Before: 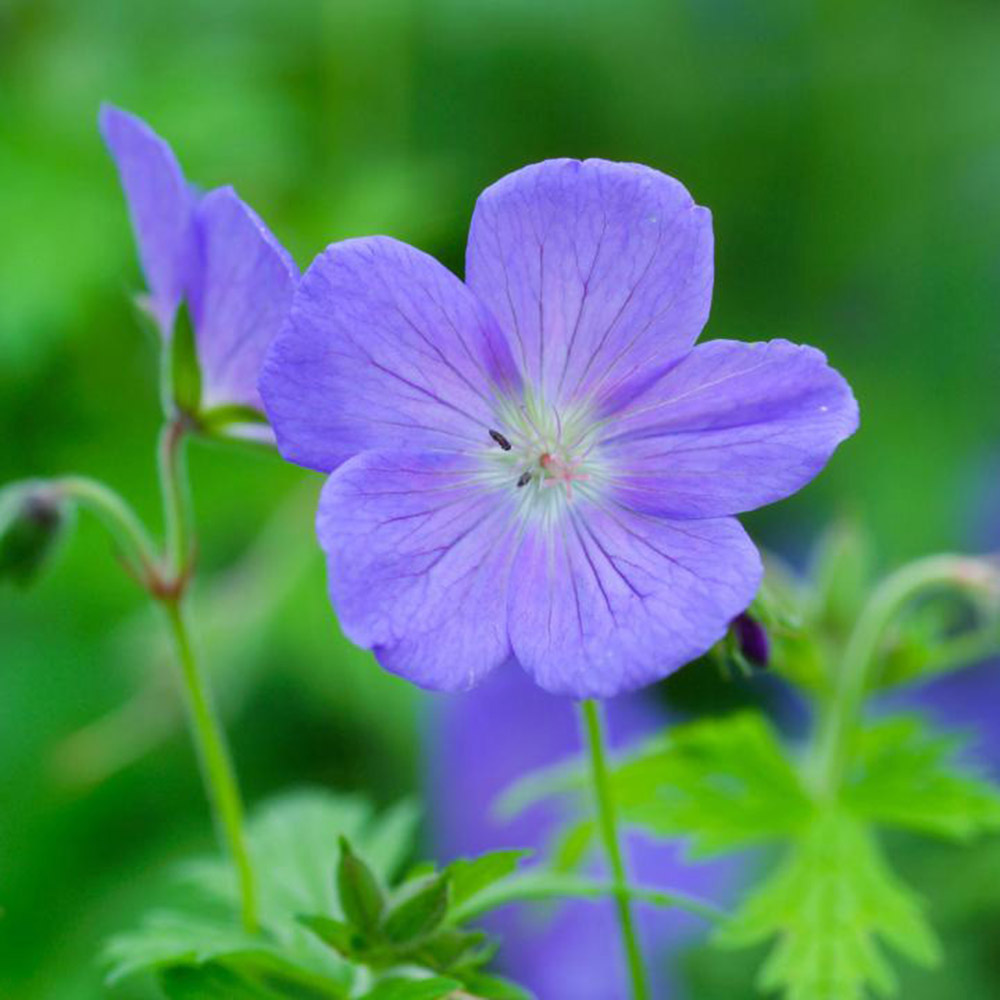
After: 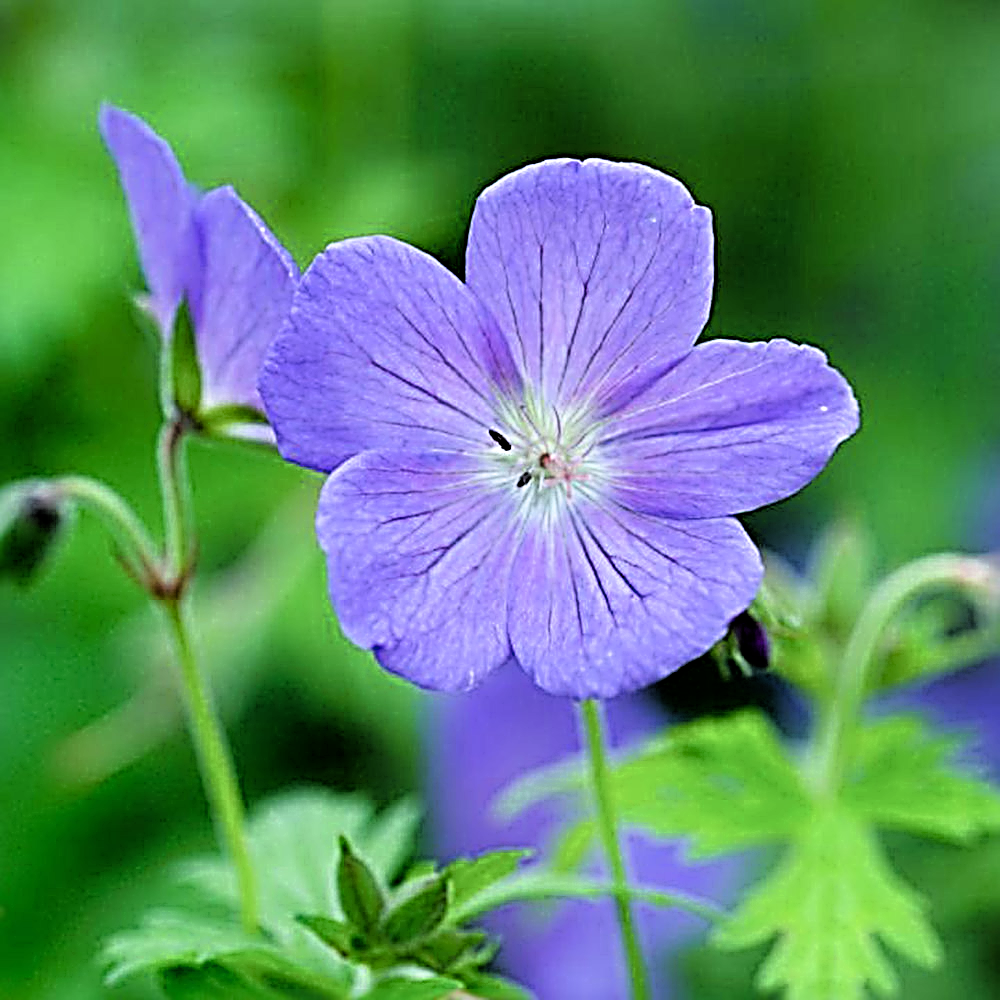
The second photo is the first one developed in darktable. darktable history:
sharpen: radius 4.001, amount 2
filmic rgb: black relative exposure -3.57 EV, white relative exposure 2.29 EV, hardness 3.41
